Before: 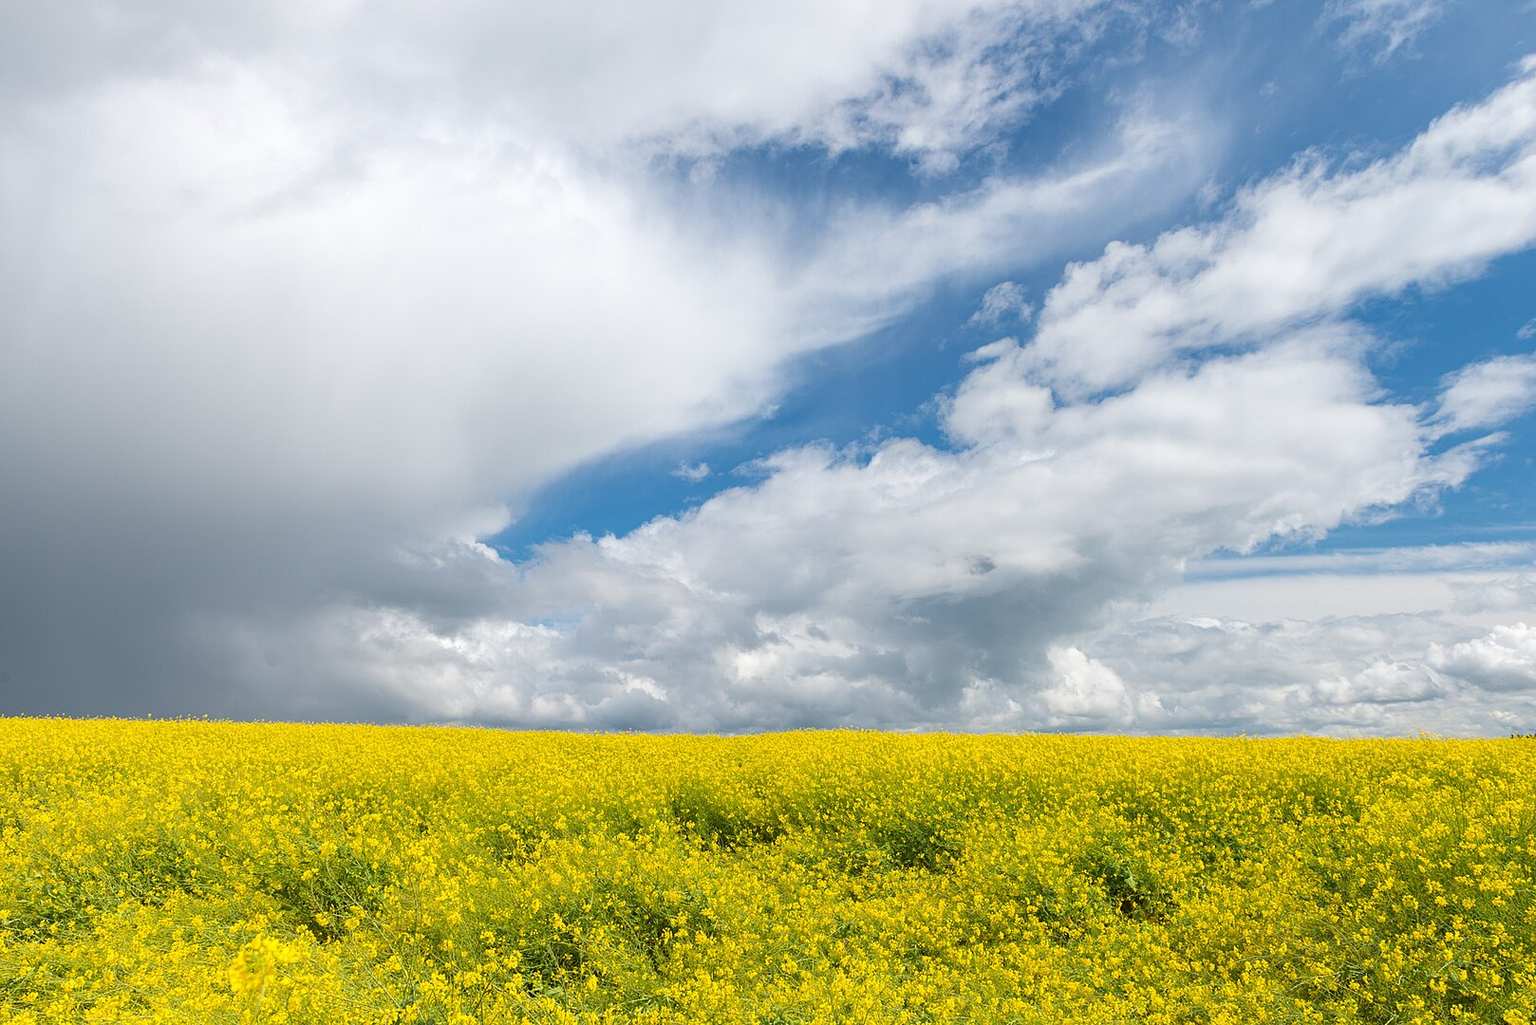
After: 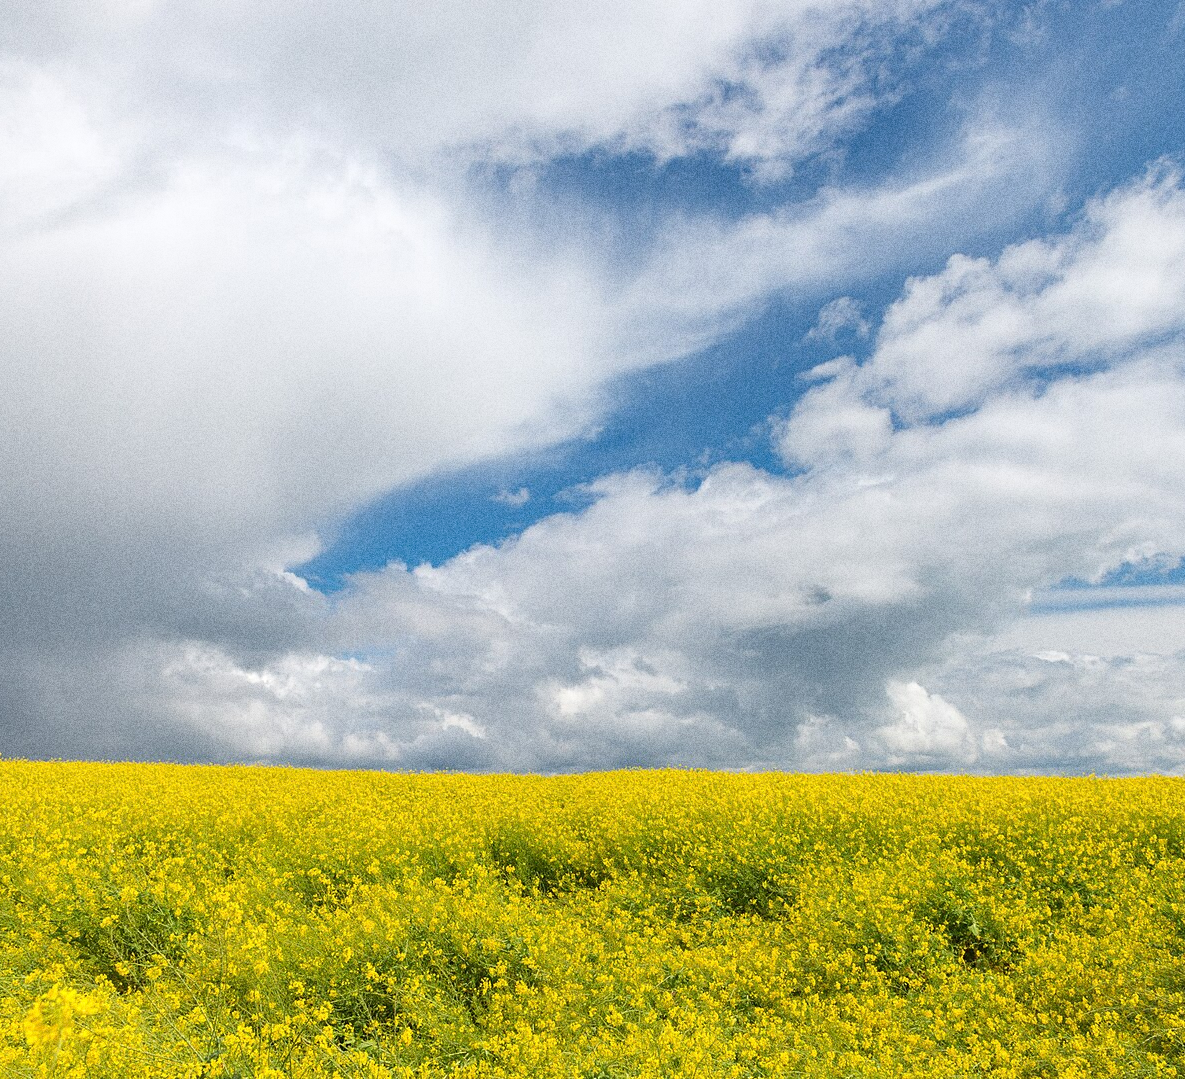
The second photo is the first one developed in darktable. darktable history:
crop: left 13.443%, right 13.31%
grain: coarseness 0.09 ISO, strength 40%
